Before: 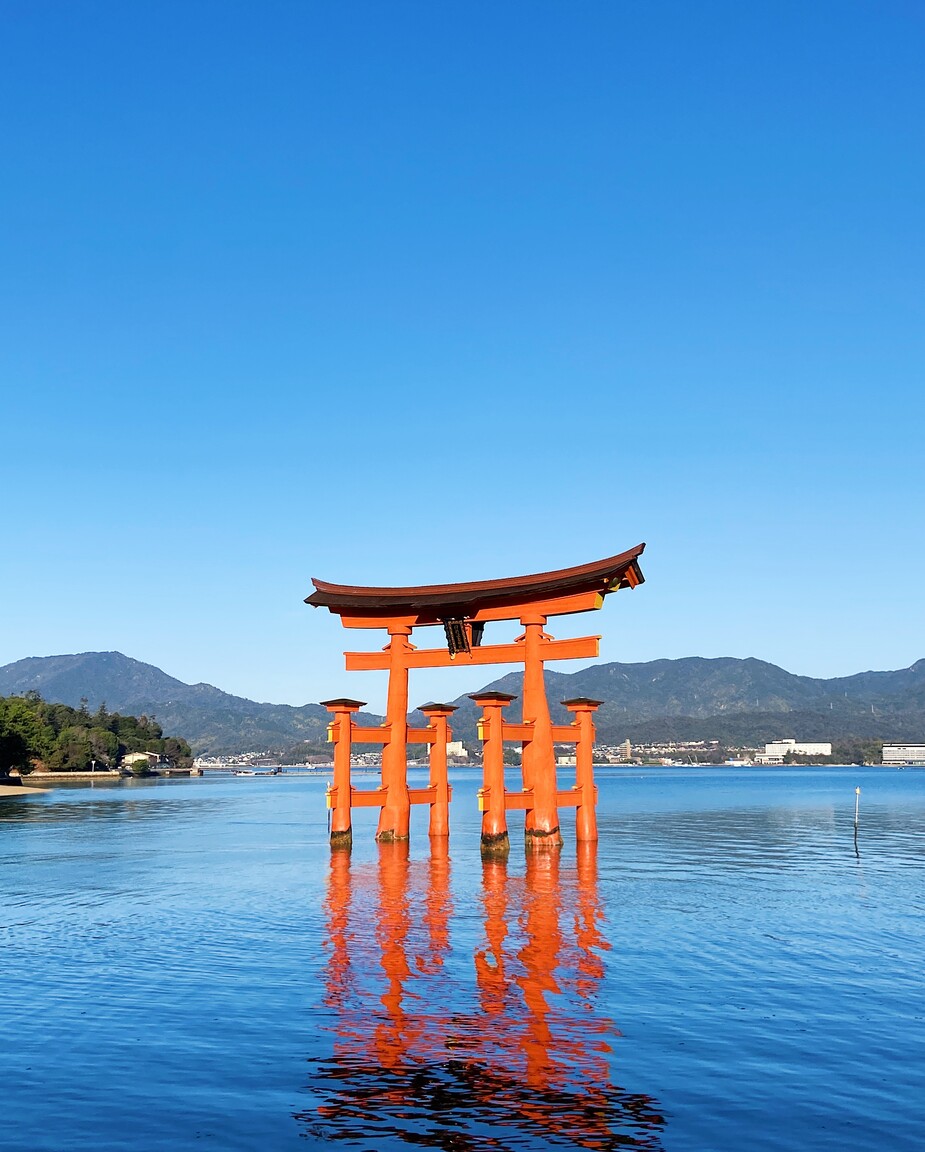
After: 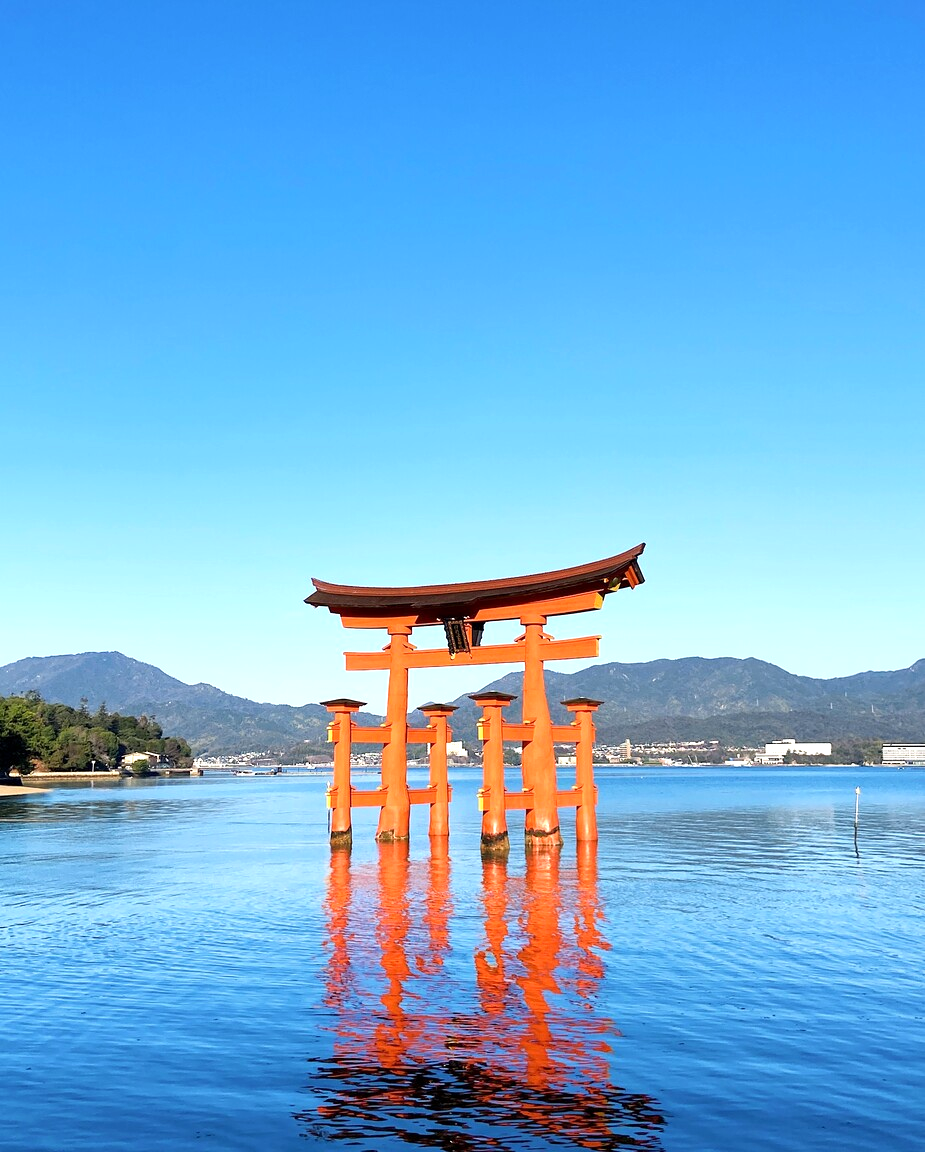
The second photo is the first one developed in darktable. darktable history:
exposure: black level correction 0.001, exposure 0.499 EV, compensate highlight preservation false
color correction: highlights b* -0.002, saturation 0.98
